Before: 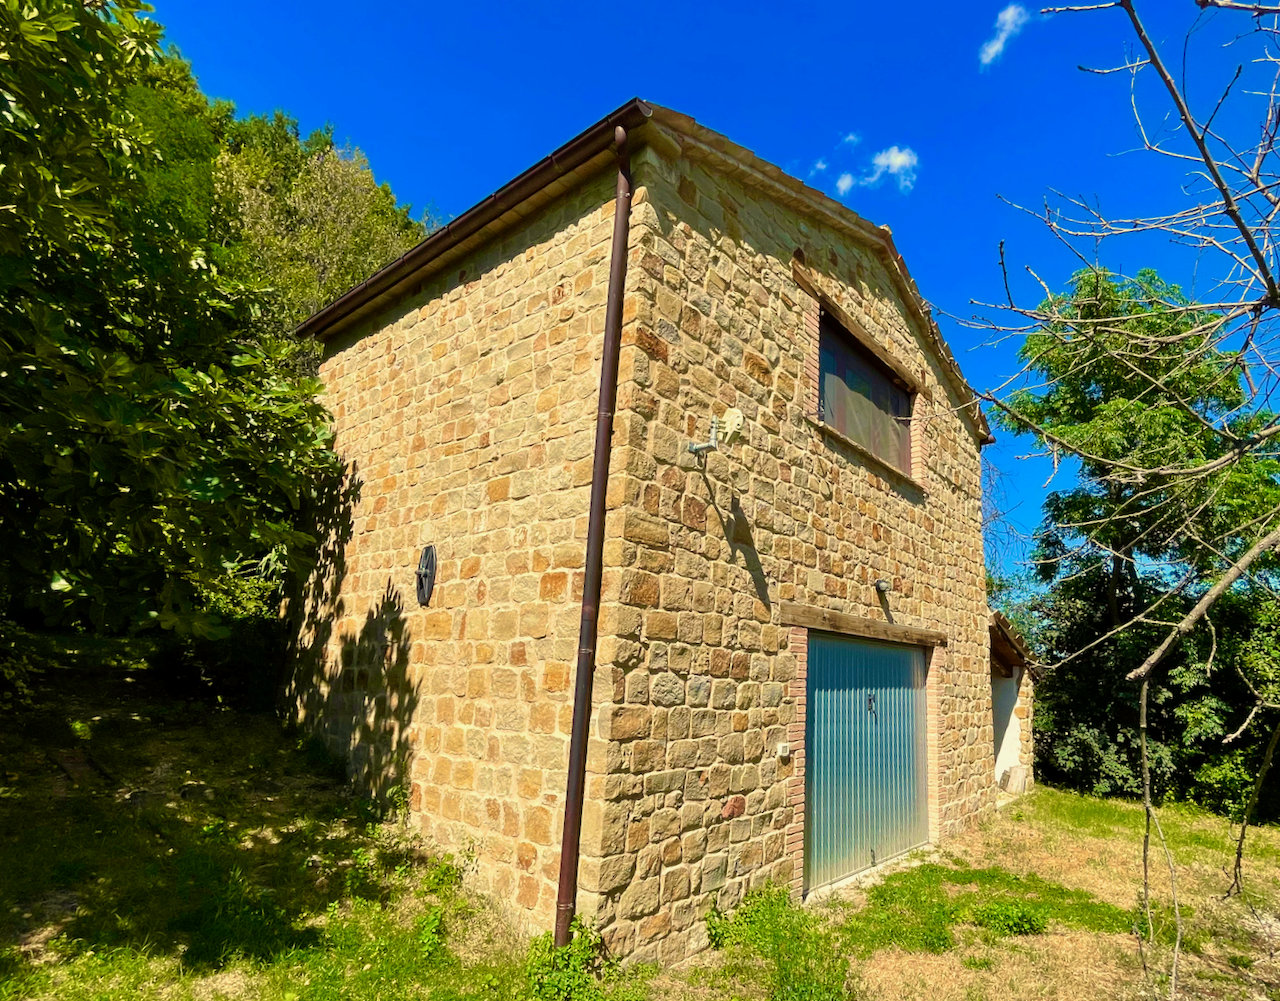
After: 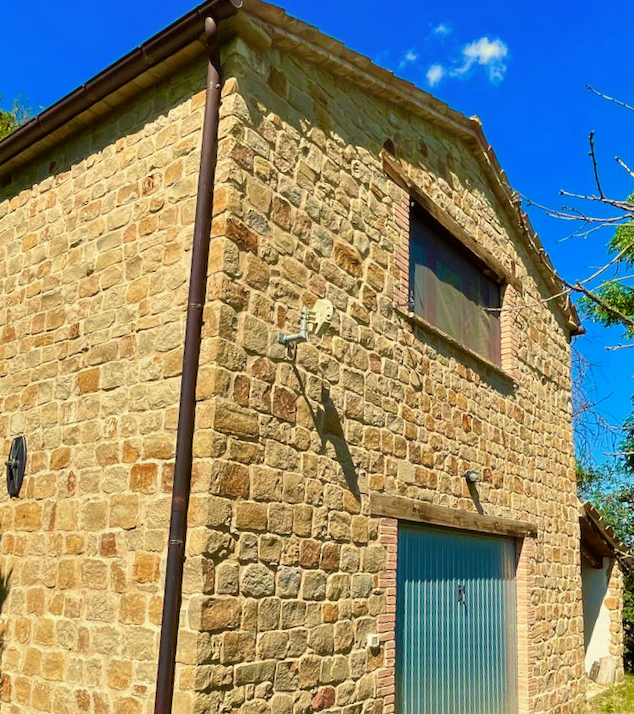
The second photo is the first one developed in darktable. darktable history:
crop: left 32.075%, top 10.976%, right 18.355%, bottom 17.596%
shadows and highlights: highlights color adjustment 0%, low approximation 0.01, soften with gaussian
